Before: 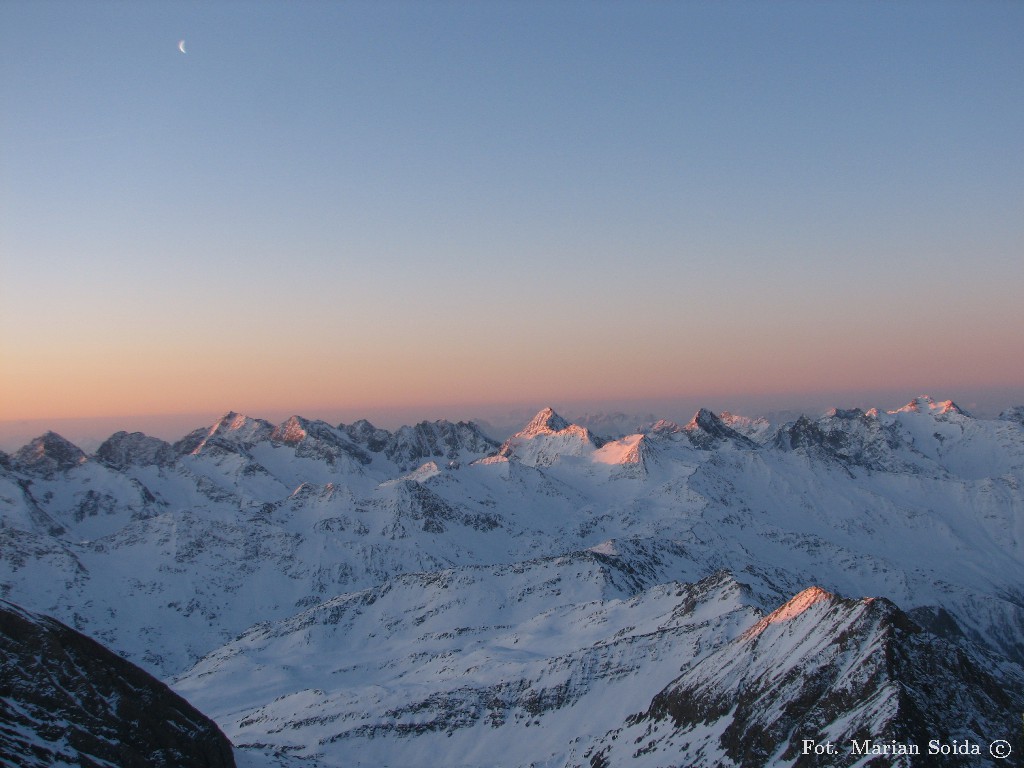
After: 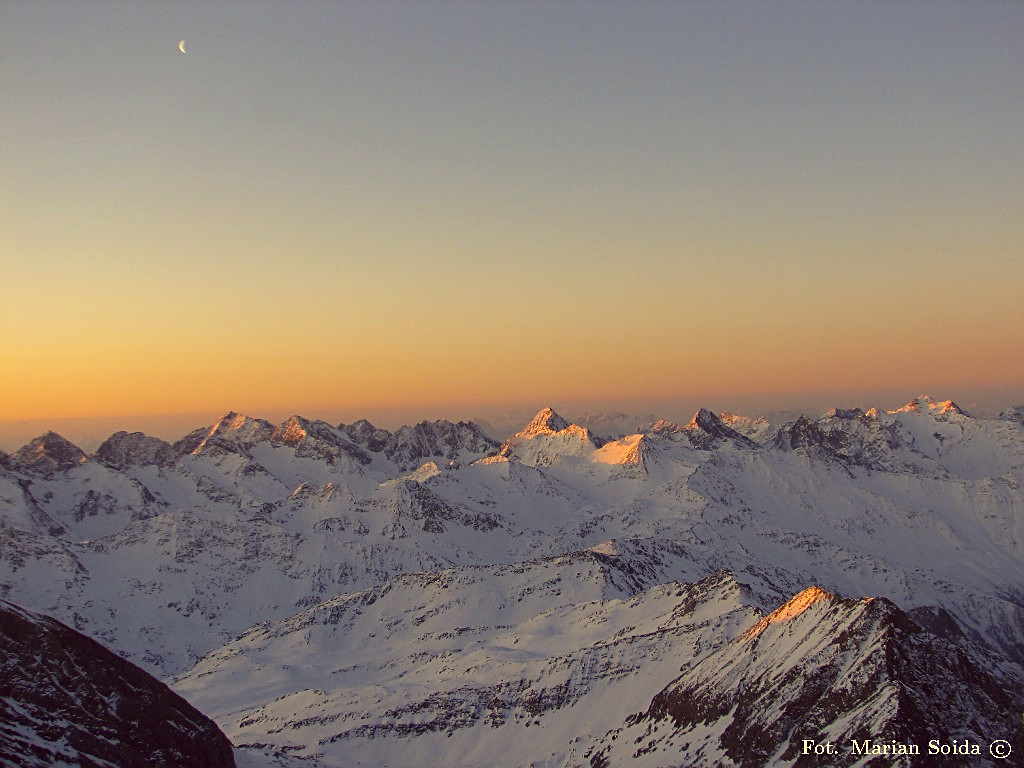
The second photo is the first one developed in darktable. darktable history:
sharpen: on, module defaults
color correction: highlights a* -0.482, highlights b* 40, shadows a* 9.8, shadows b* -0.161
color contrast: green-magenta contrast 0.96
color balance: lift [1, 1, 0.999, 1.001], gamma [1, 1.003, 1.005, 0.995], gain [1, 0.992, 0.988, 1.012], contrast 5%, output saturation 110%
